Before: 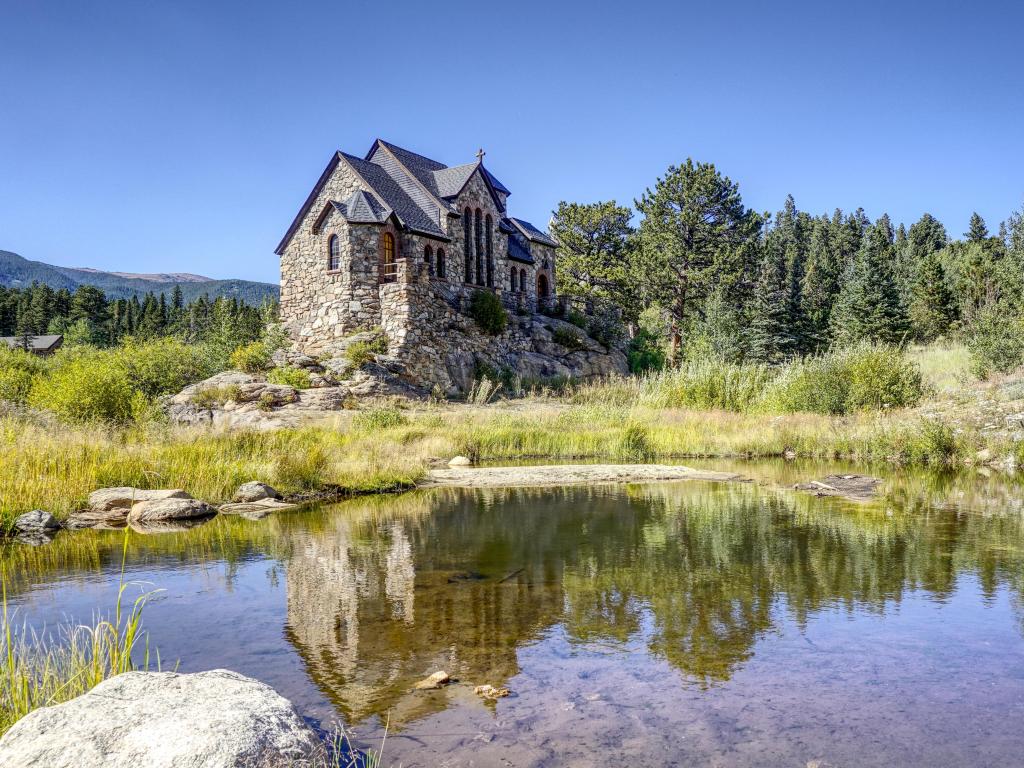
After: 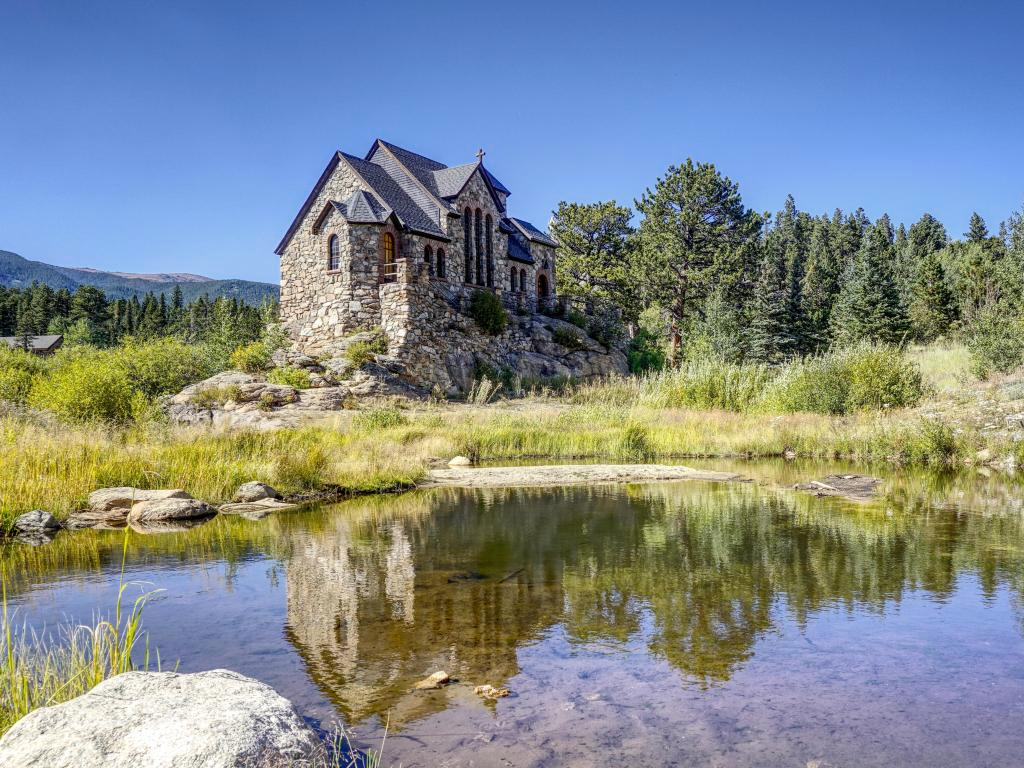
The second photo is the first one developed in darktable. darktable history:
color zones: curves: ch0 [(0, 0.5) (0.143, 0.5) (0.286, 0.5) (0.429, 0.5) (0.62, 0.489) (0.714, 0.445) (0.844, 0.496) (1, 0.5)]; ch1 [(0, 0.5) (0.143, 0.5) (0.286, 0.5) (0.429, 0.5) (0.571, 0.5) (0.714, 0.523) (0.857, 0.5) (1, 0.5)]
